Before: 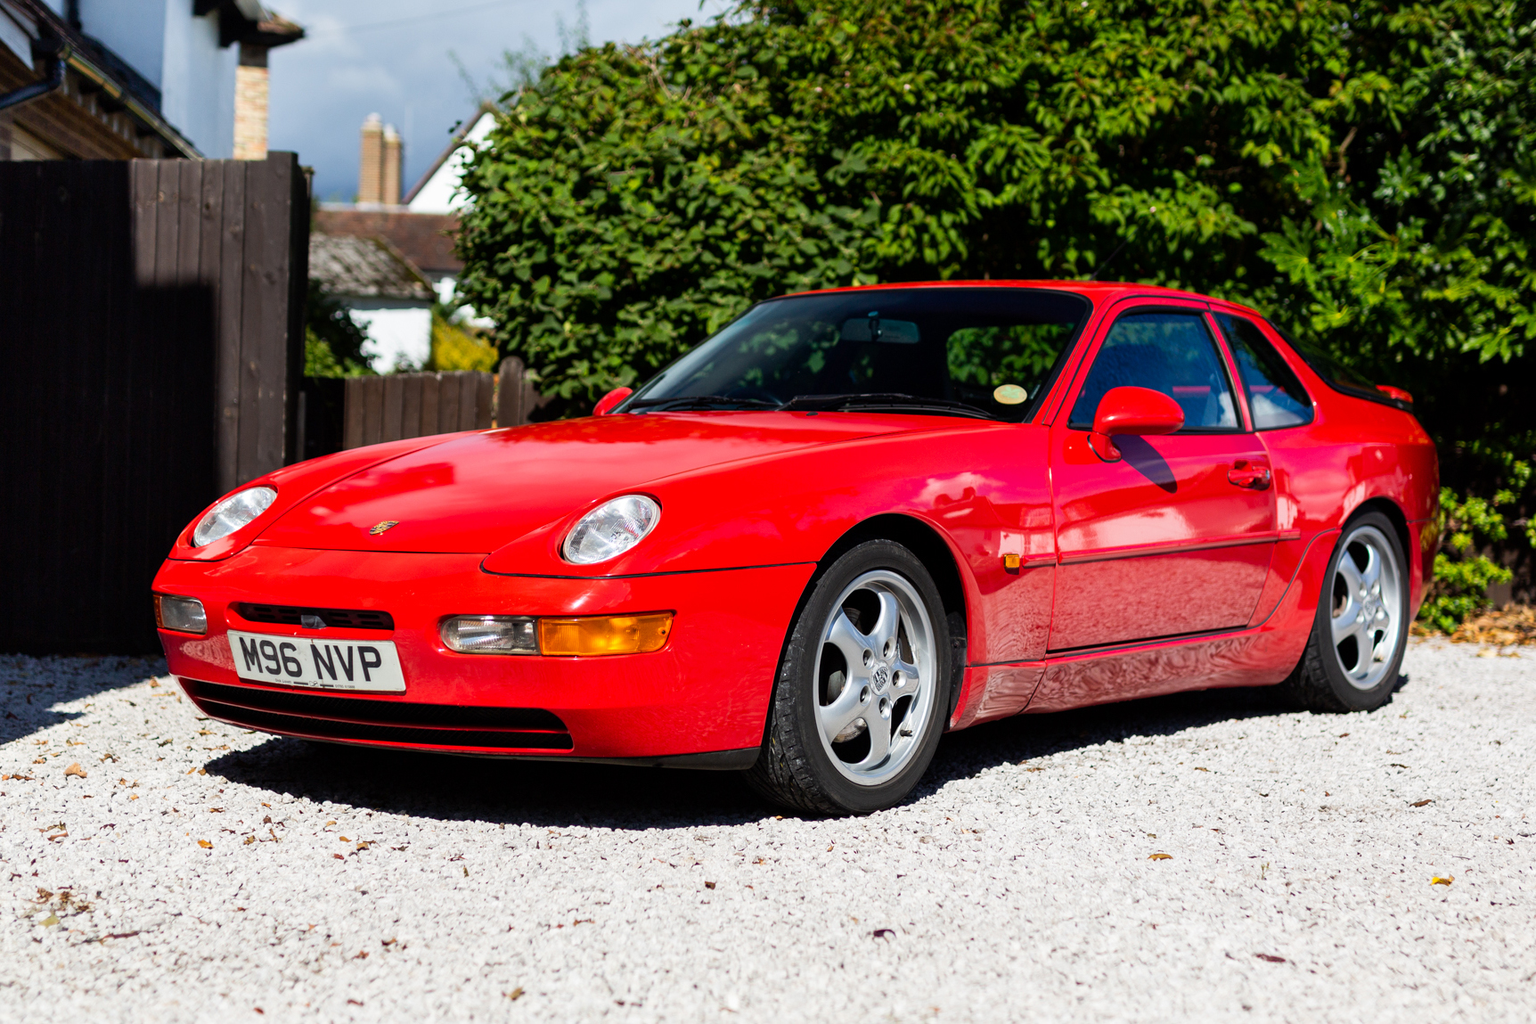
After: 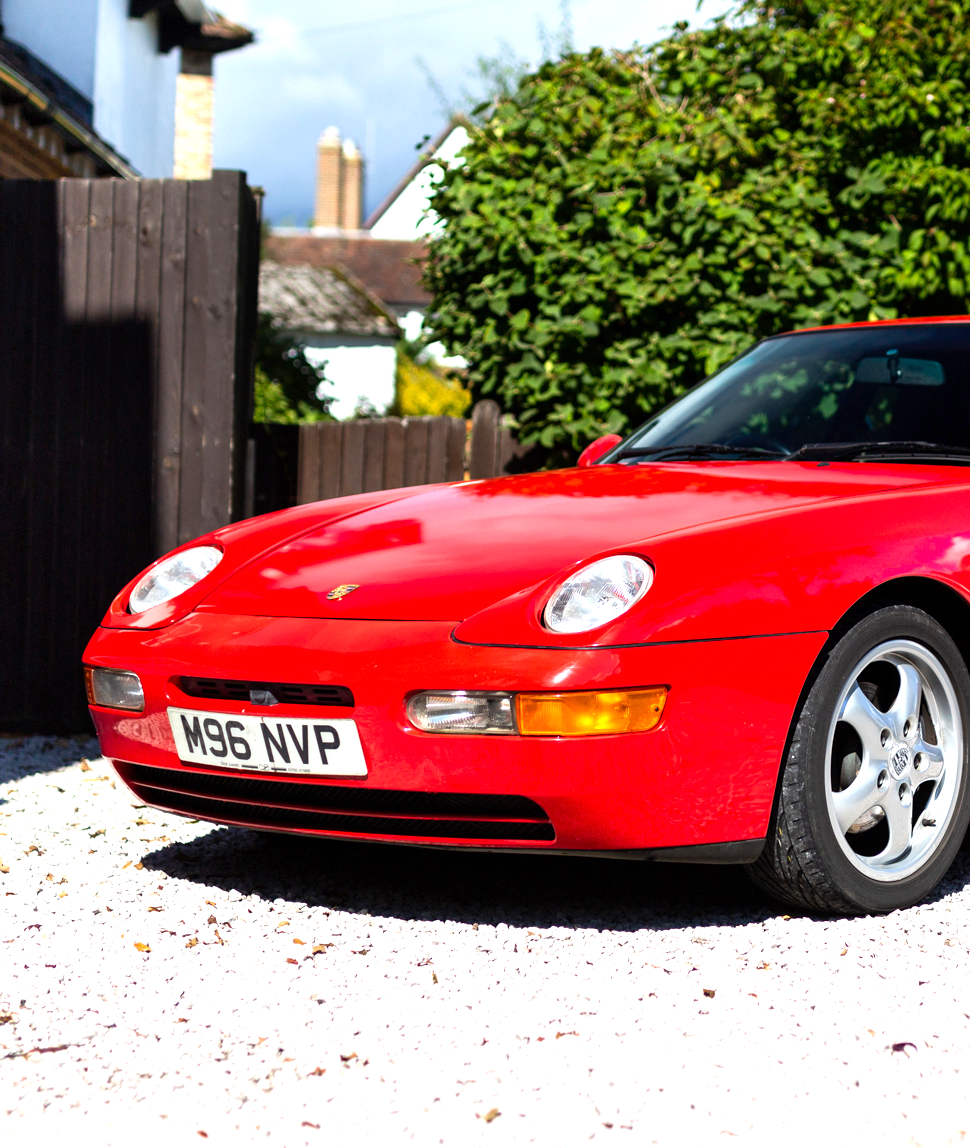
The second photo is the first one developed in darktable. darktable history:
exposure: exposure 0.74 EV, compensate highlight preservation false
crop: left 5.114%, right 38.589%
